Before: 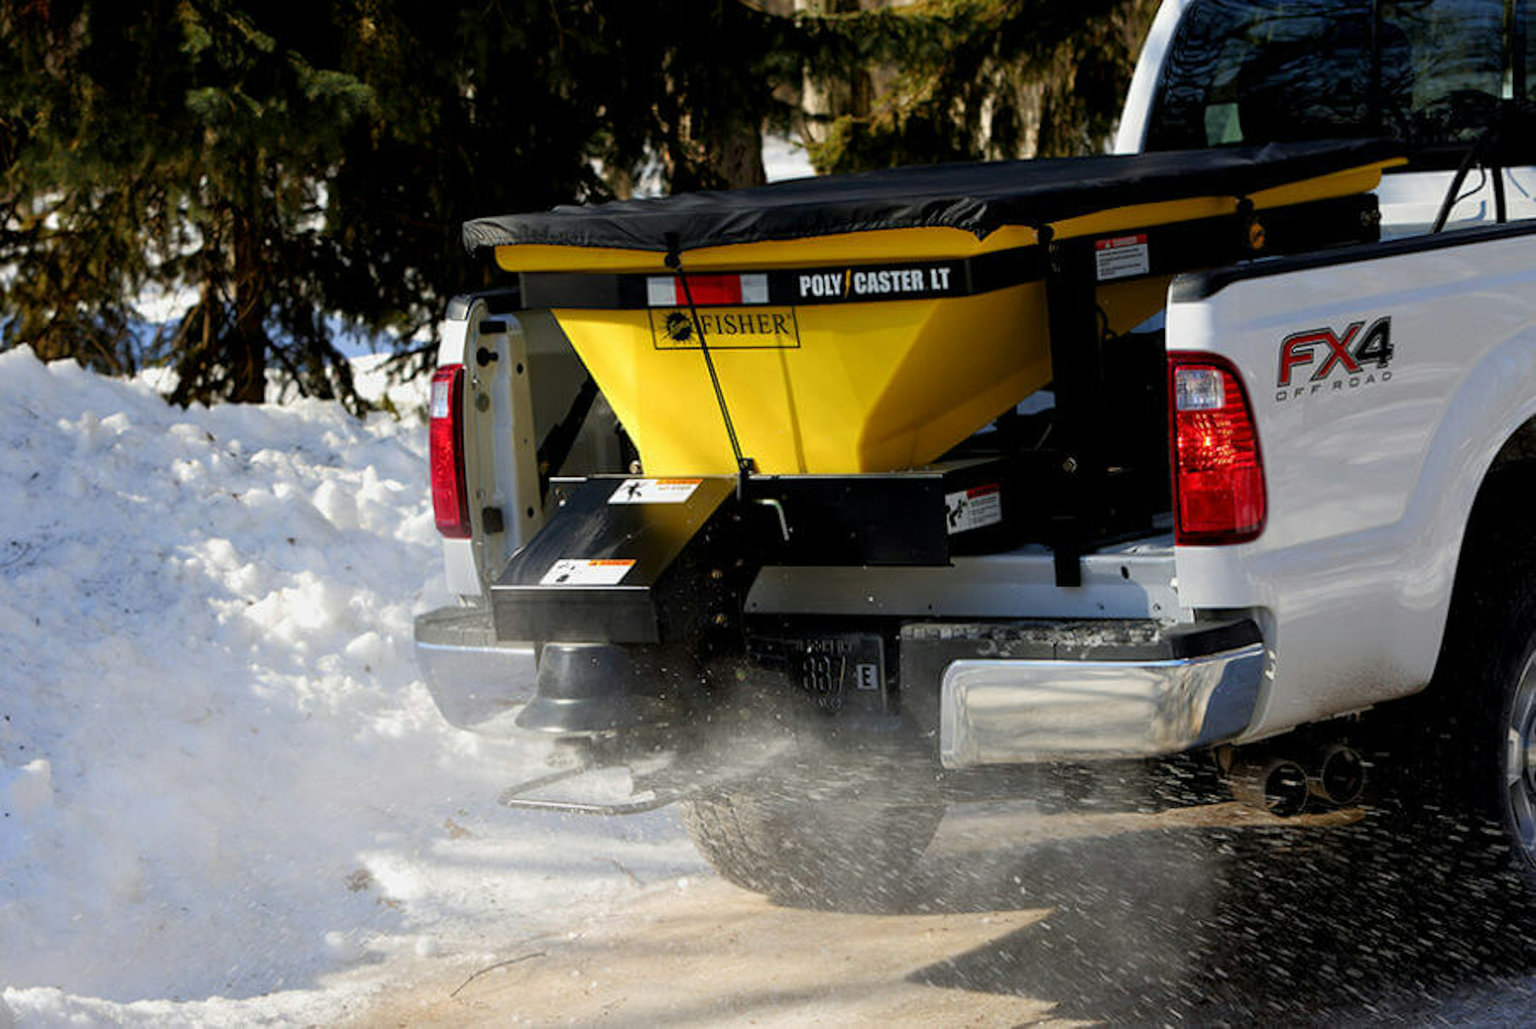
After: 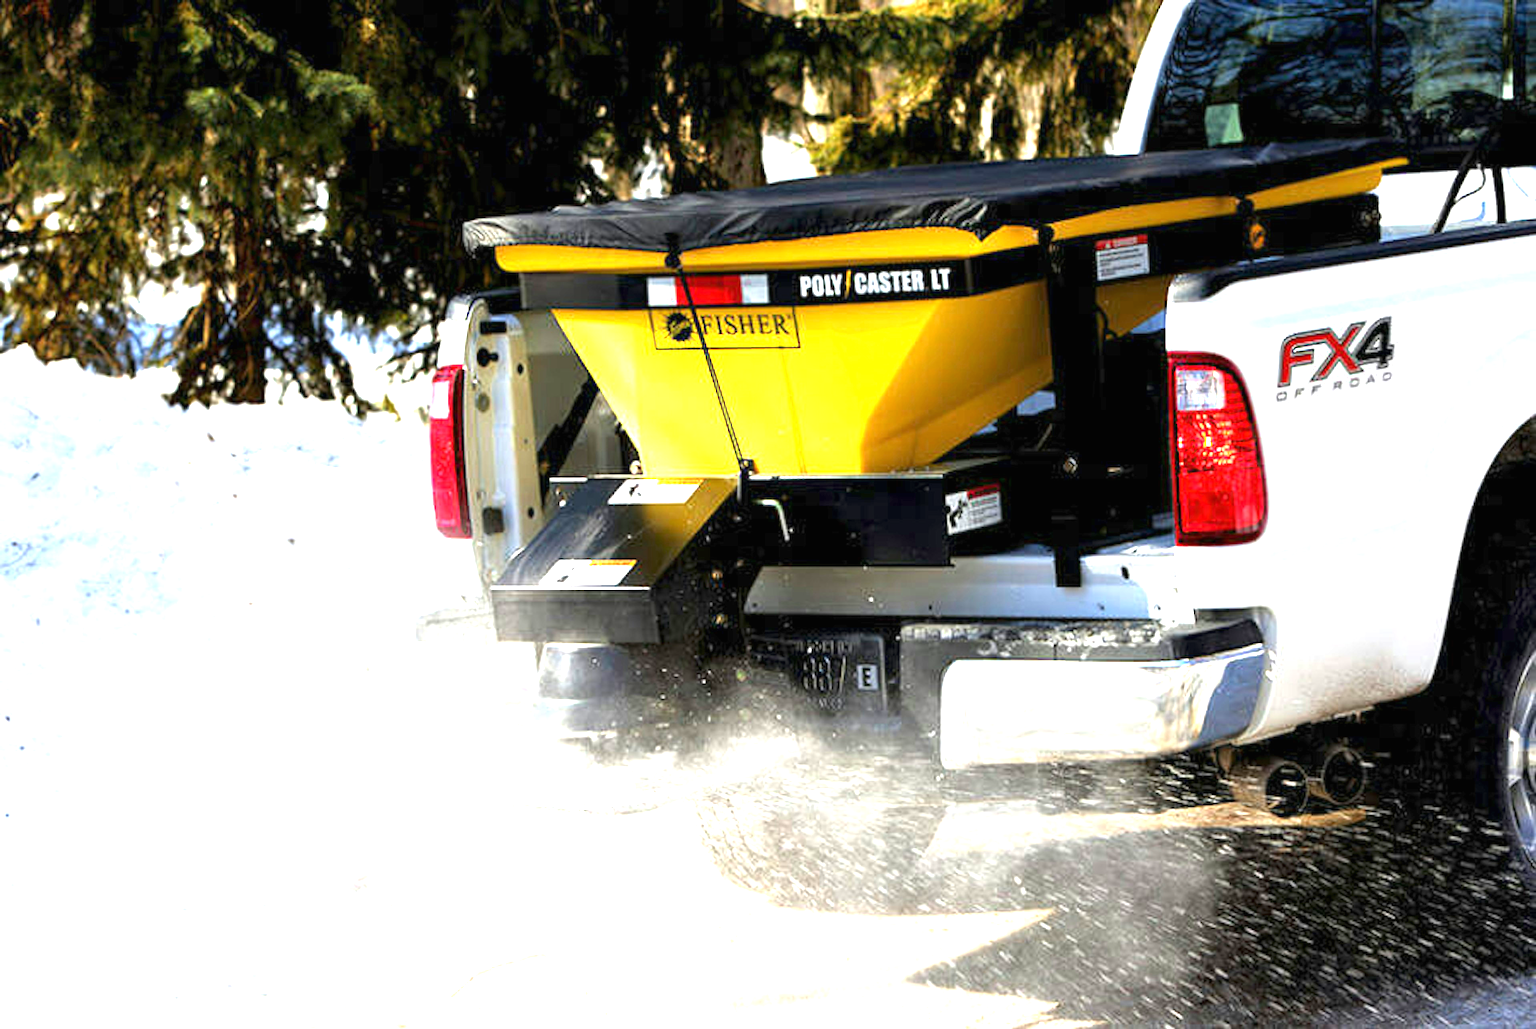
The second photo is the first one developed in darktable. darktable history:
exposure: black level correction 0, exposure 1.997 EV, compensate exposure bias true, compensate highlight preservation false
